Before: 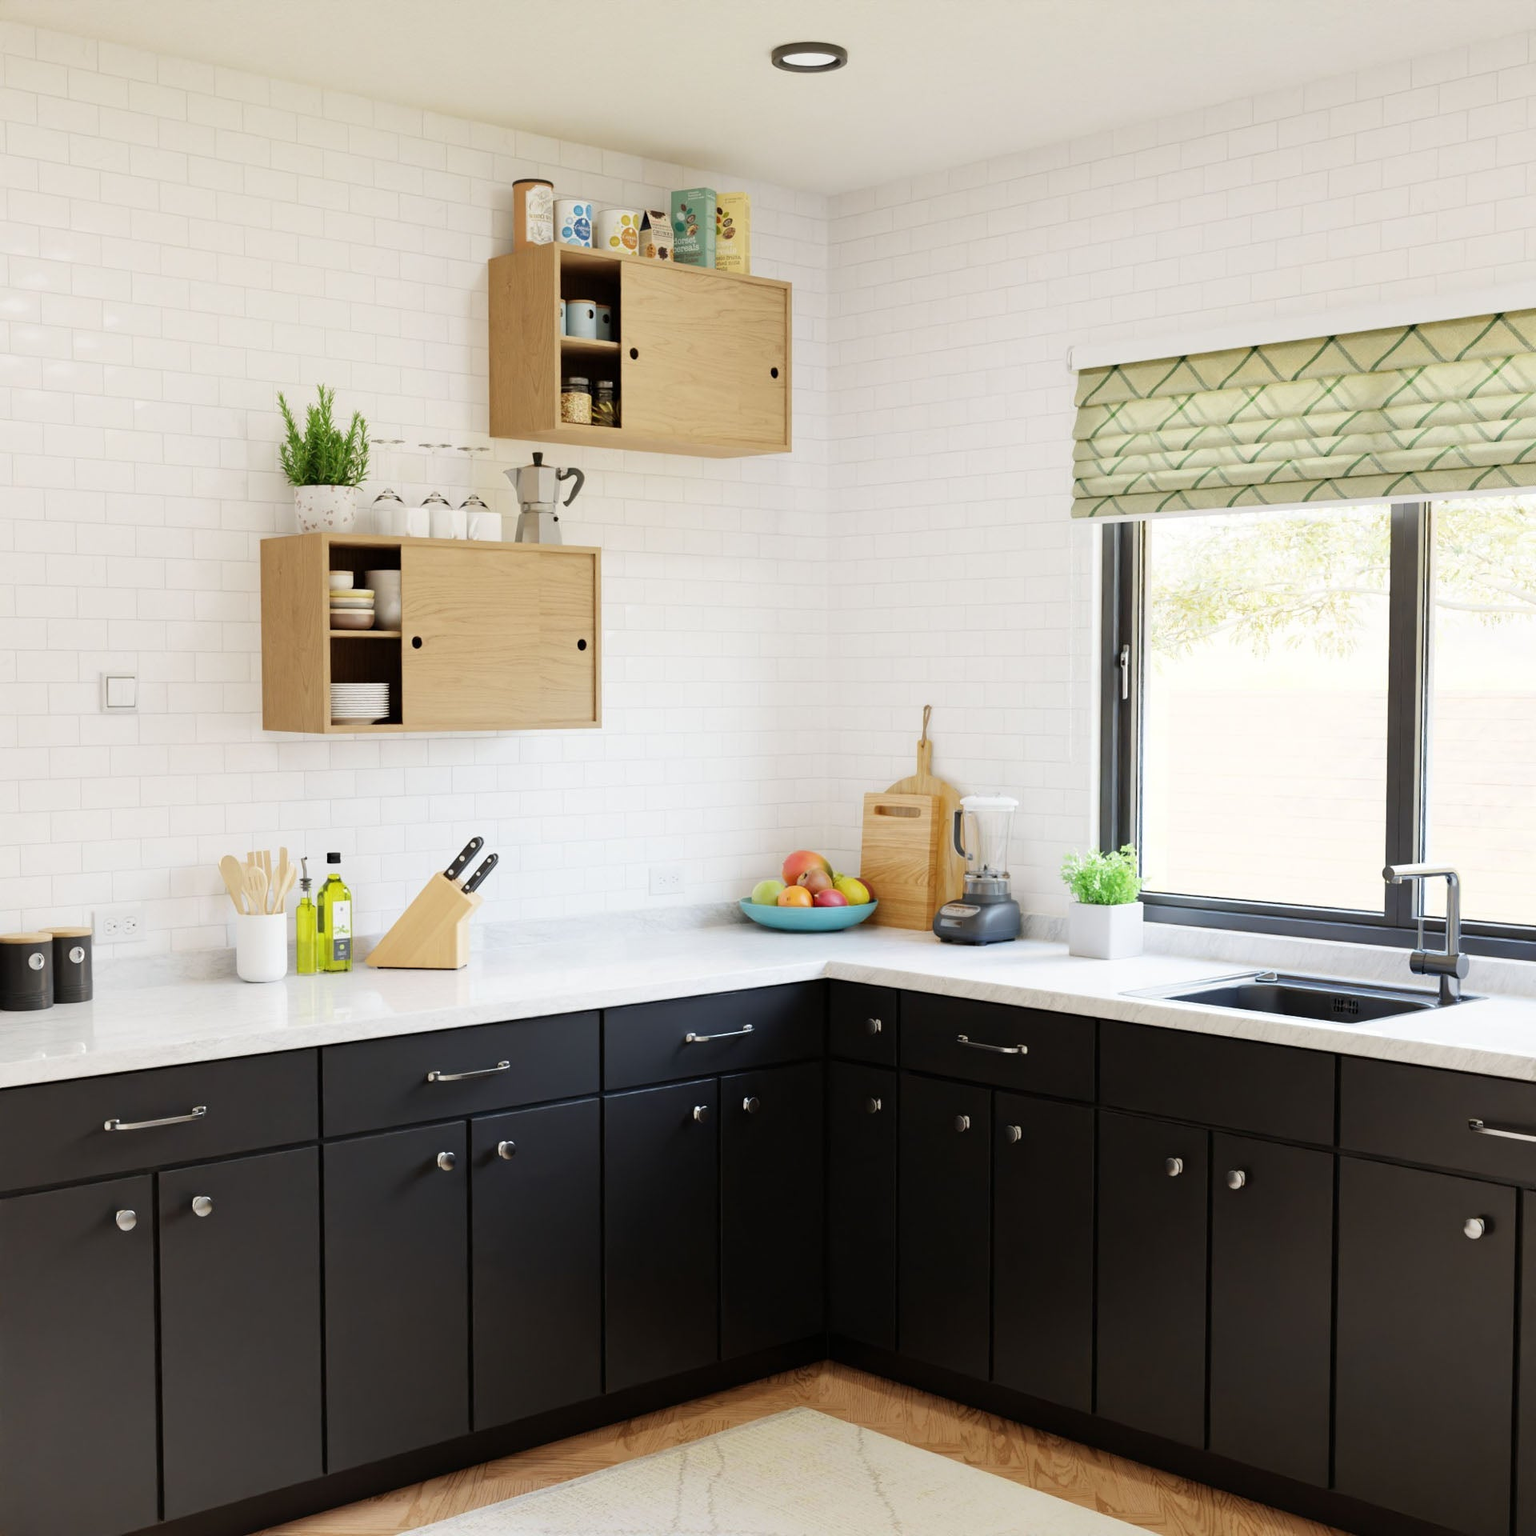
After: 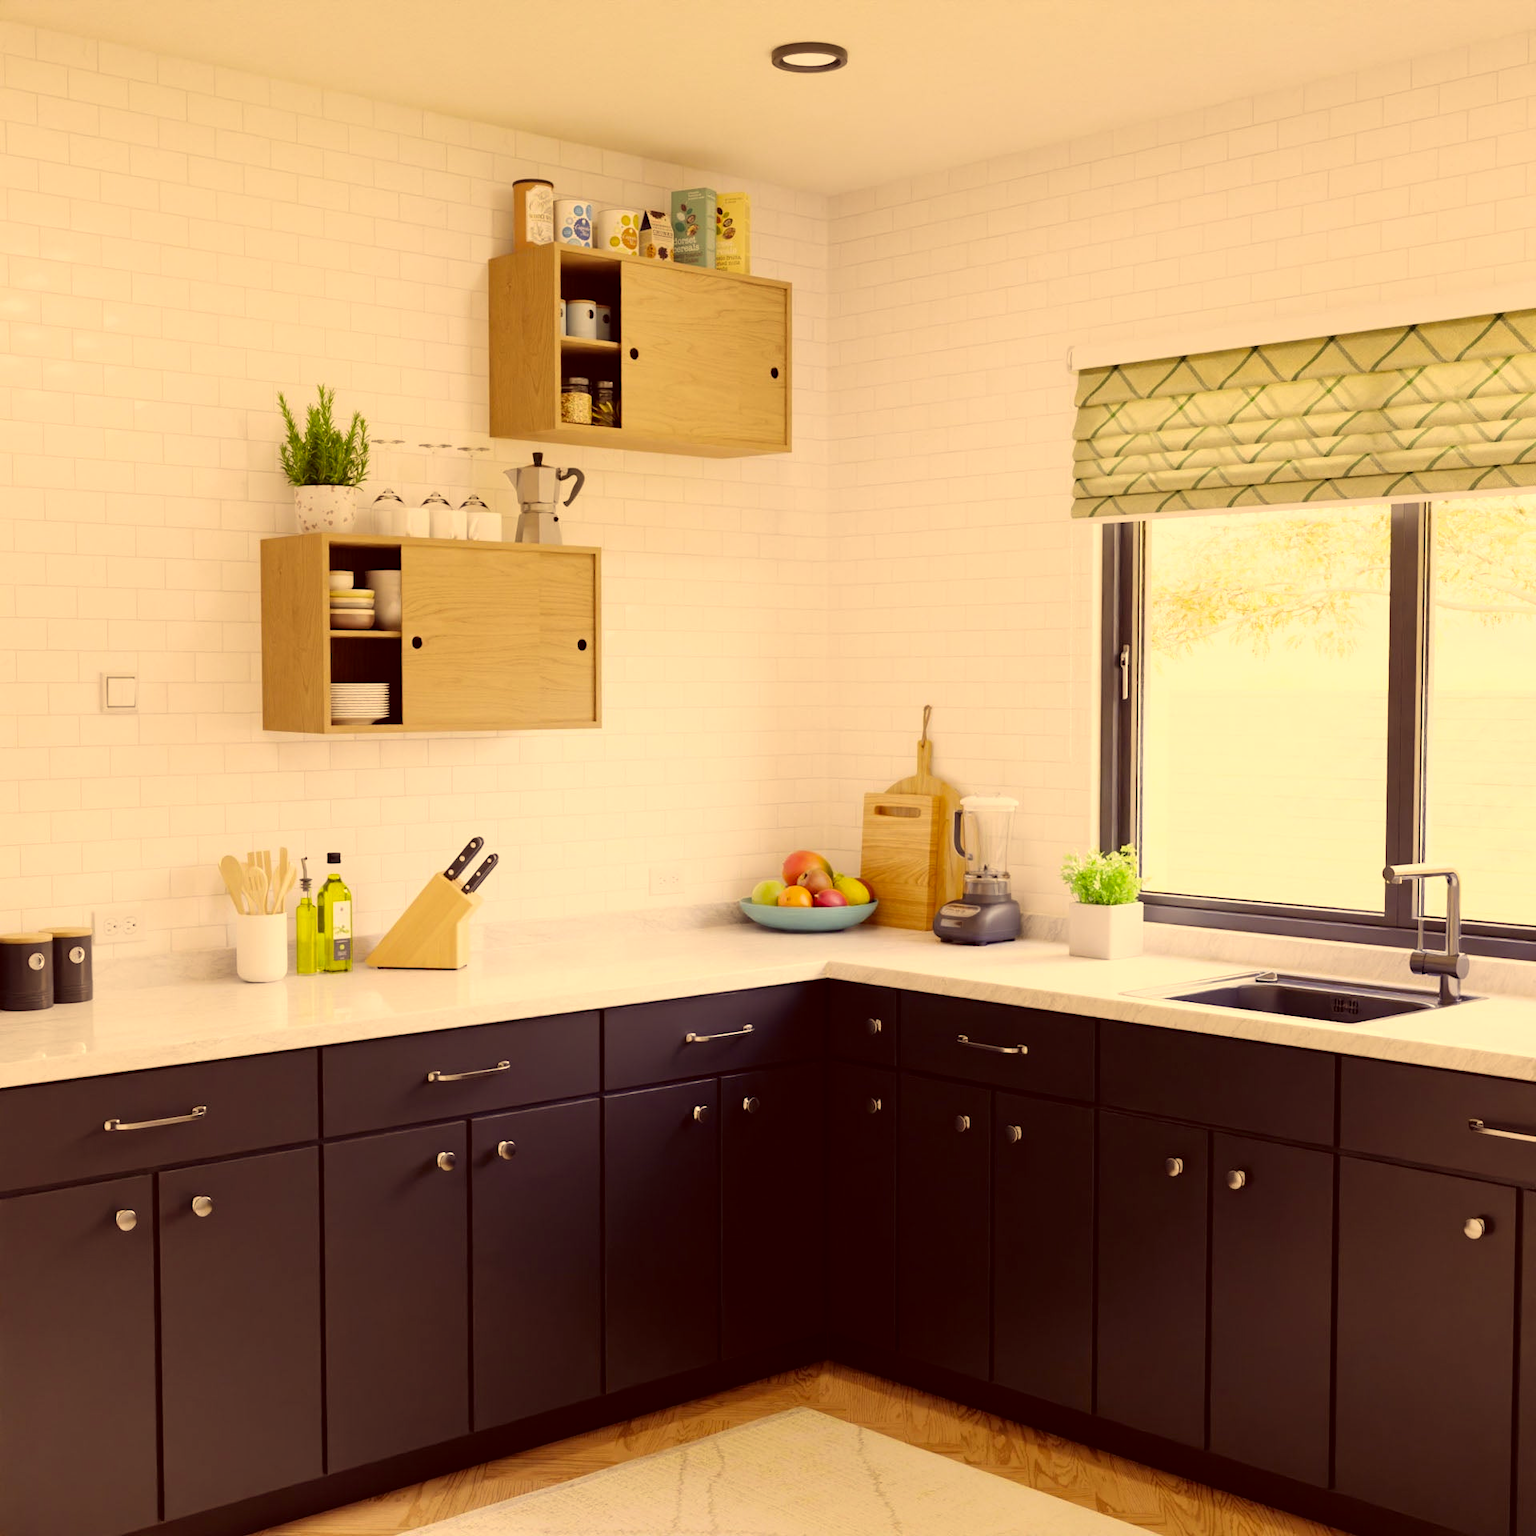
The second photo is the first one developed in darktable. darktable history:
white balance: red 0.983, blue 1.036
color correction: highlights a* 10.12, highlights b* 39.04, shadows a* 14.62, shadows b* 3.37
